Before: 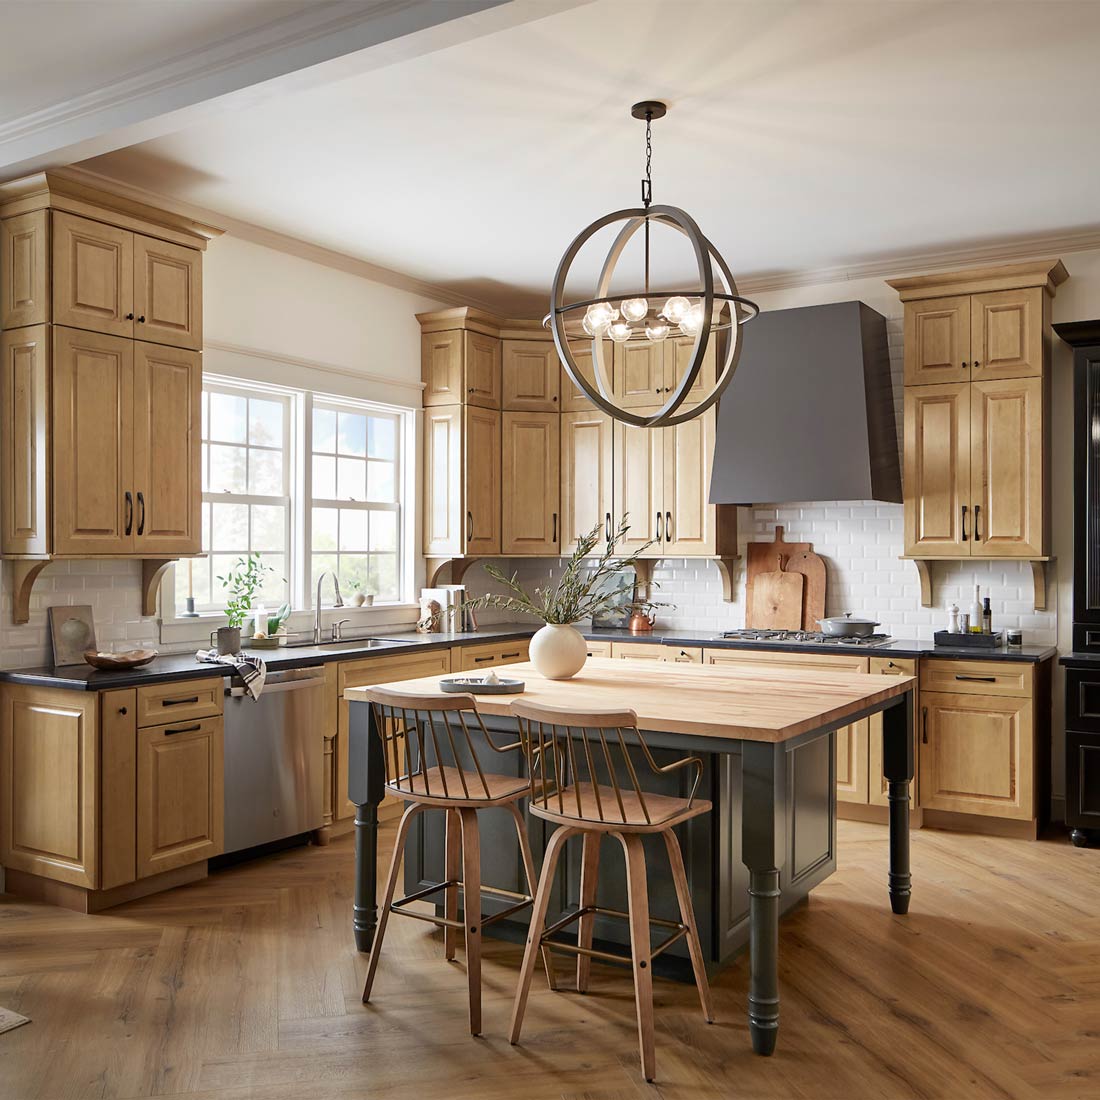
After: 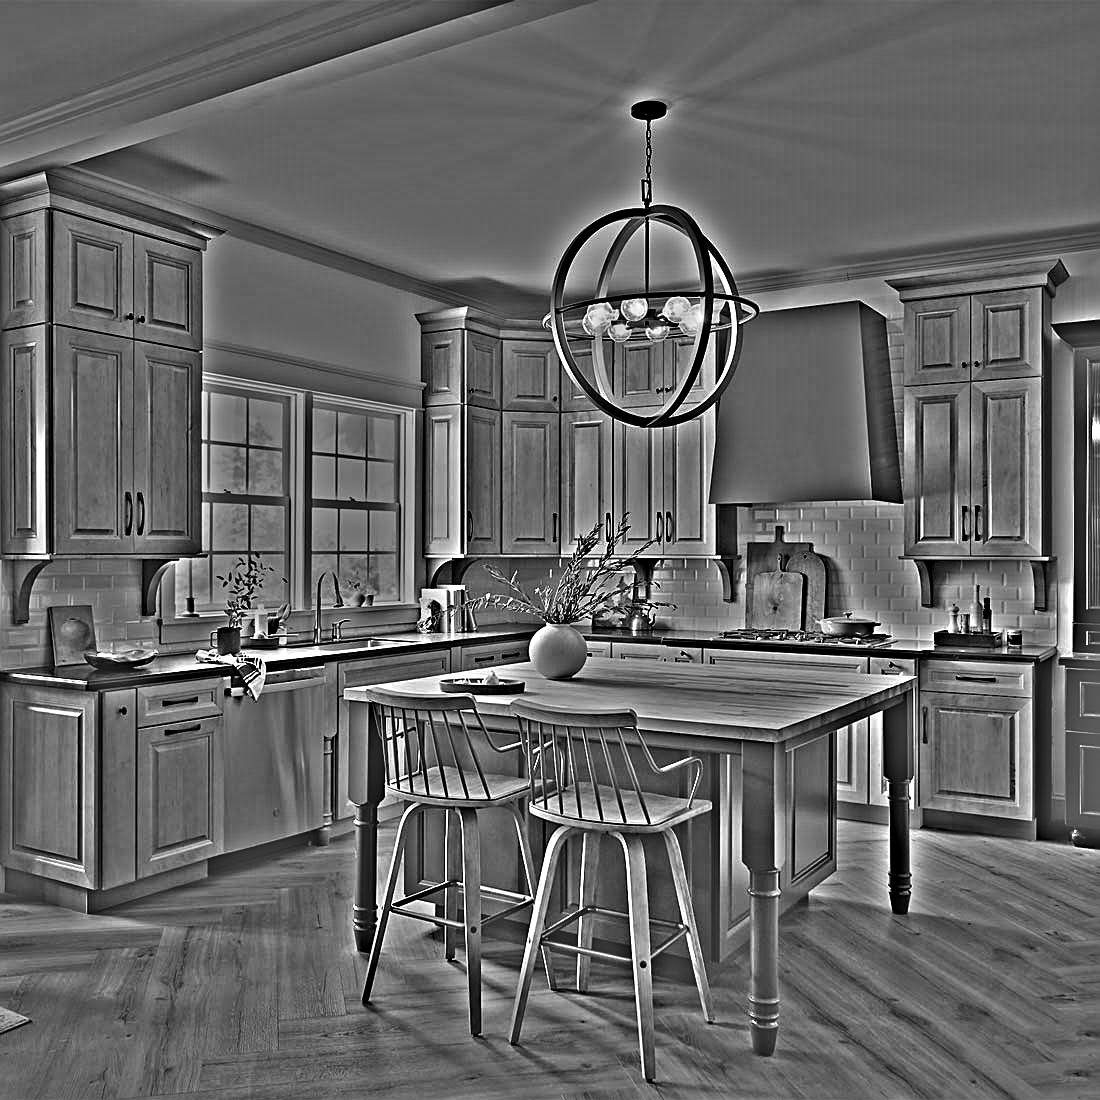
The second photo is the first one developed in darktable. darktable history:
sharpen: on, module defaults
highpass: on, module defaults
exposure: exposure -1 EV, compensate highlight preservation false
local contrast: highlights 100%, shadows 100%, detail 120%, midtone range 0.2
velvia: on, module defaults
contrast brightness saturation: contrast 0.07, brightness -0.13, saturation 0.06
